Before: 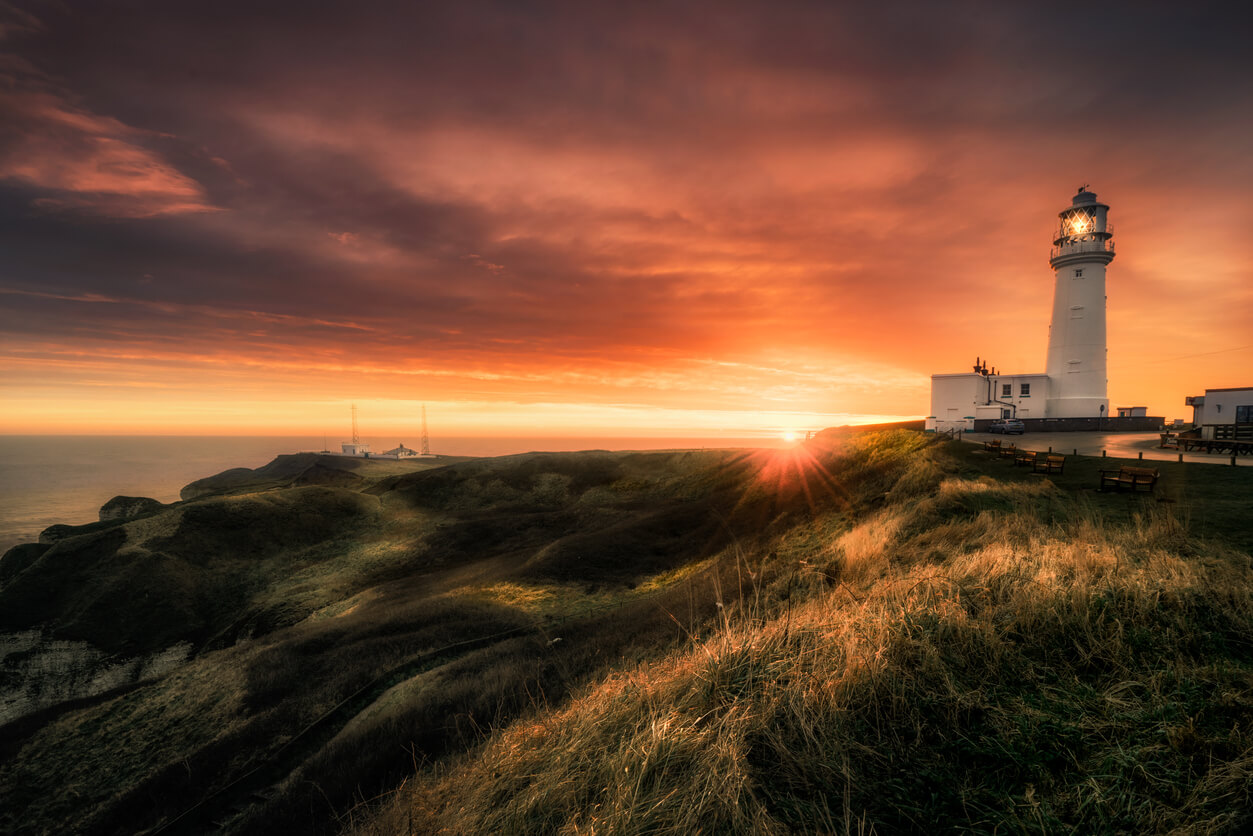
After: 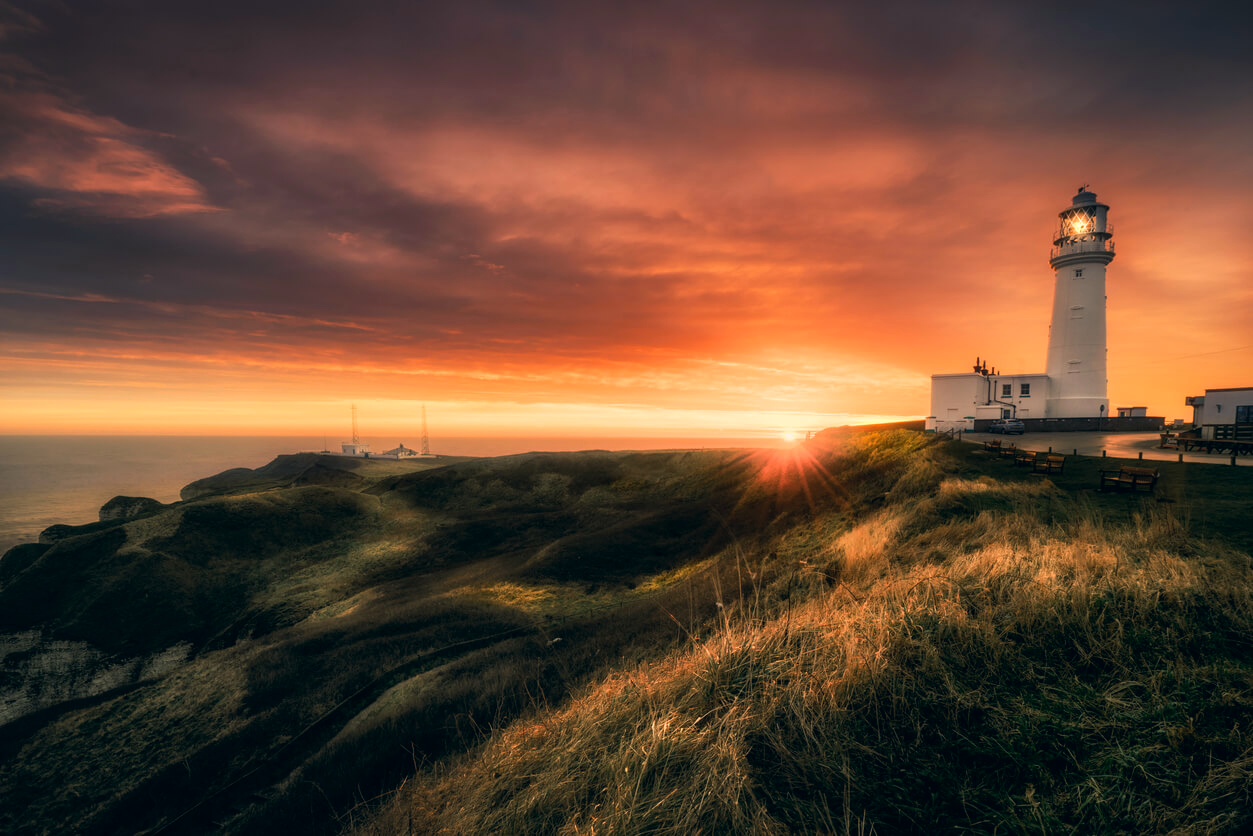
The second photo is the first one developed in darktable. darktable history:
color correction: highlights a* 5.39, highlights b* 5.34, shadows a* -4.44, shadows b* -5.04
